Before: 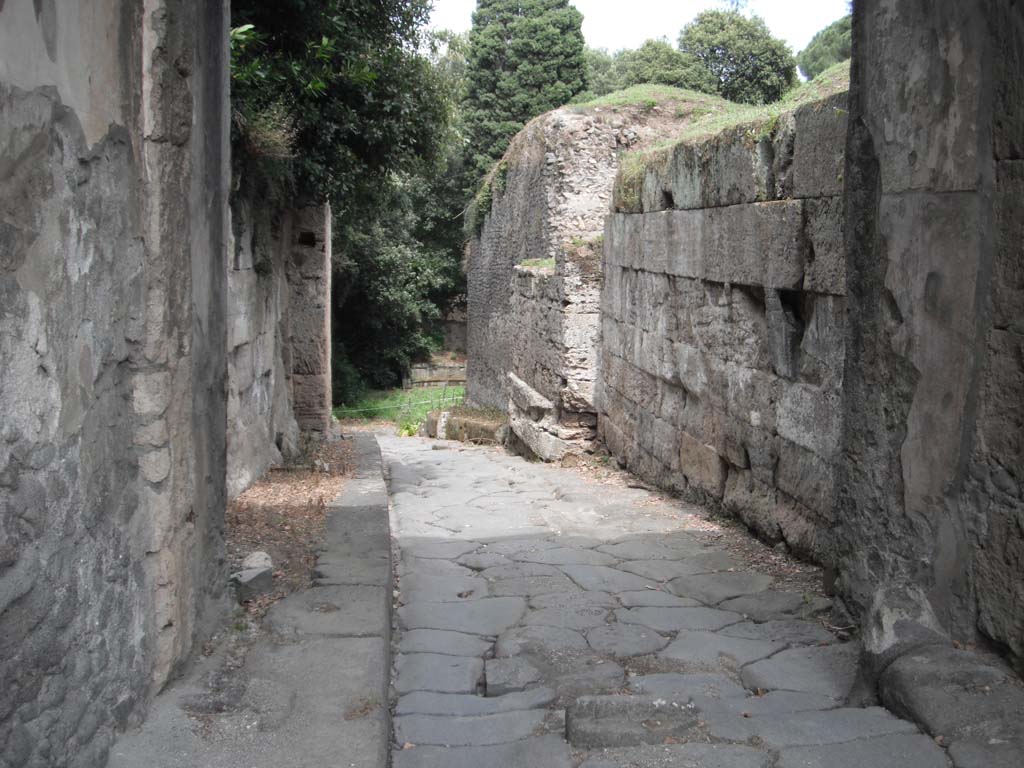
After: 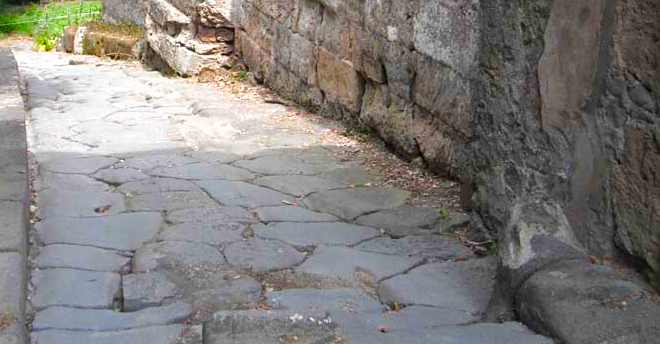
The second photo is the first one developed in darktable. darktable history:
sharpen: amount 0.2
color balance rgb: linear chroma grading › shadows 10%, linear chroma grading › highlights 10%, linear chroma grading › global chroma 15%, linear chroma grading › mid-tones 15%, perceptual saturation grading › global saturation 40%, perceptual saturation grading › highlights -25%, perceptual saturation grading › mid-tones 35%, perceptual saturation grading › shadows 35%, perceptual brilliance grading › global brilliance 11.29%, global vibrance 11.29%
crop and rotate: left 35.509%, top 50.238%, bottom 4.934%
